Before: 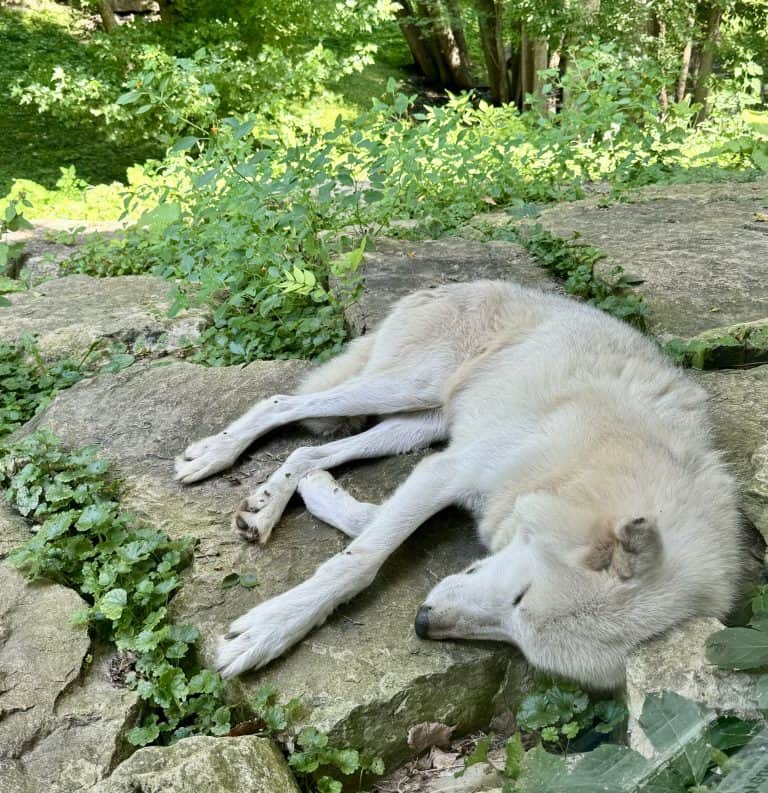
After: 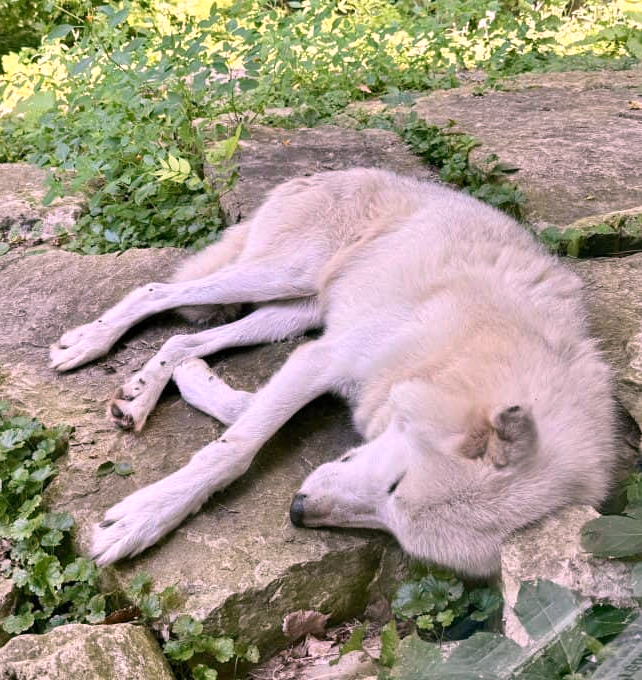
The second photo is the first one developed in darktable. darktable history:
crop: left 16.315%, top 14.246%
white balance: red 1.188, blue 1.11
